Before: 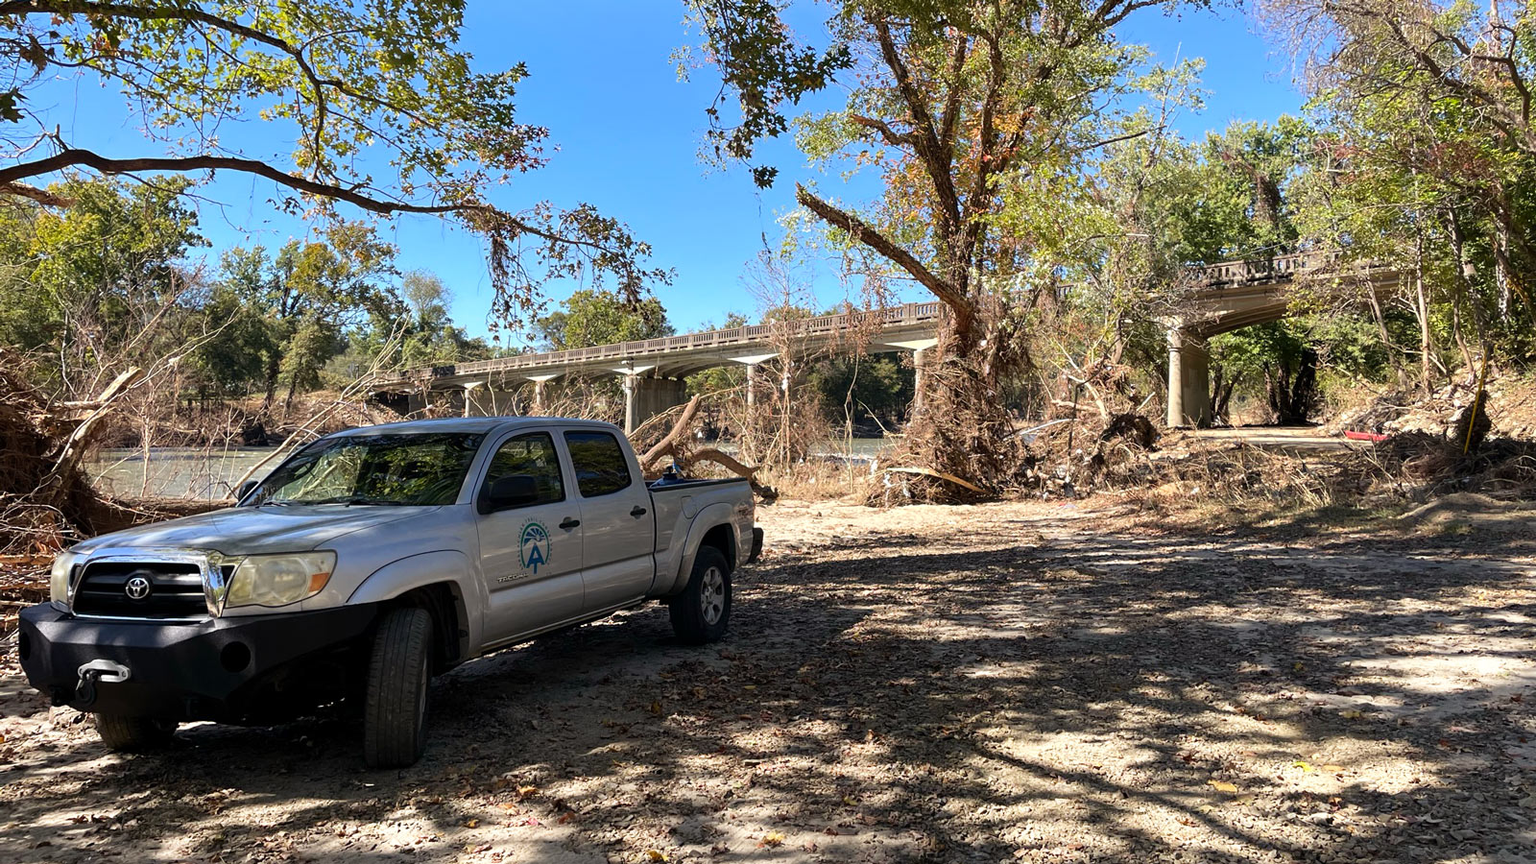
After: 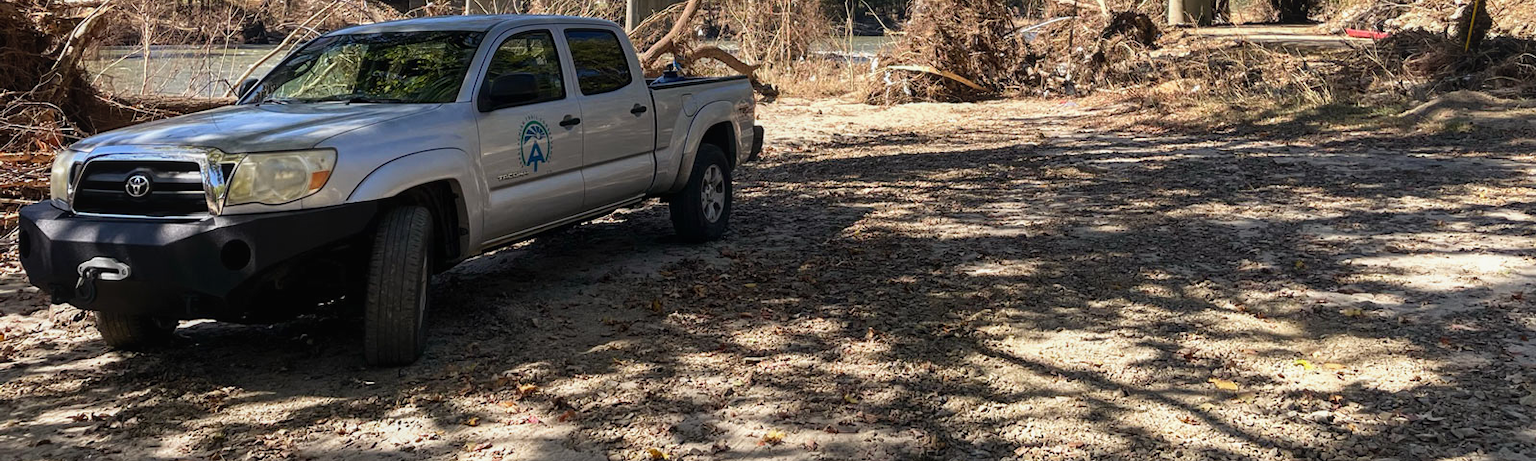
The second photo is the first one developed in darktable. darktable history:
local contrast: detail 109%
crop and rotate: top 46.557%, right 0.035%
